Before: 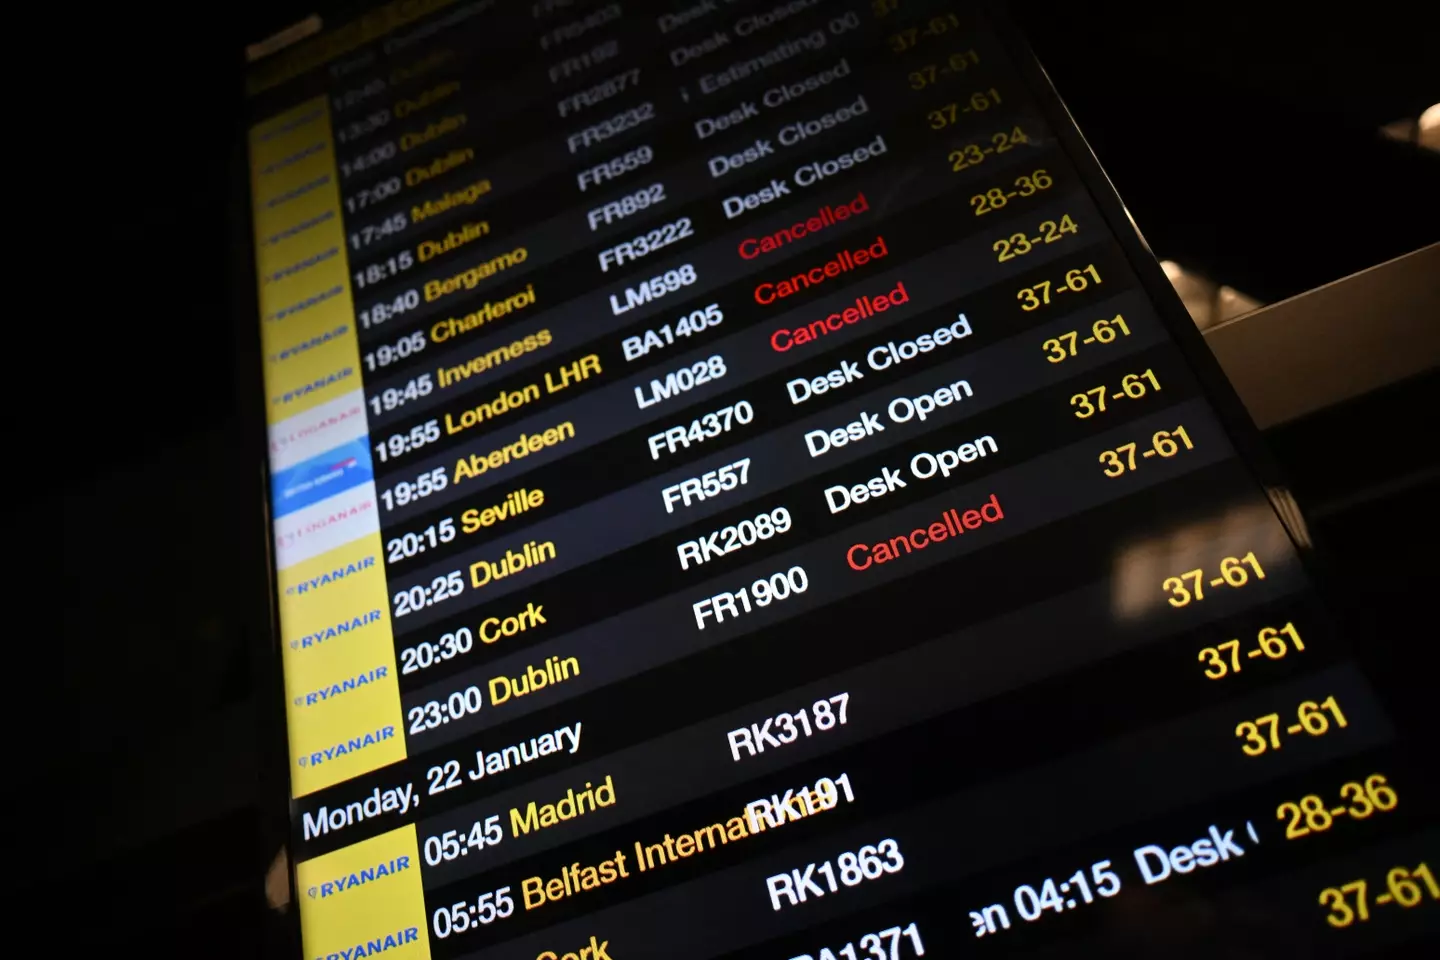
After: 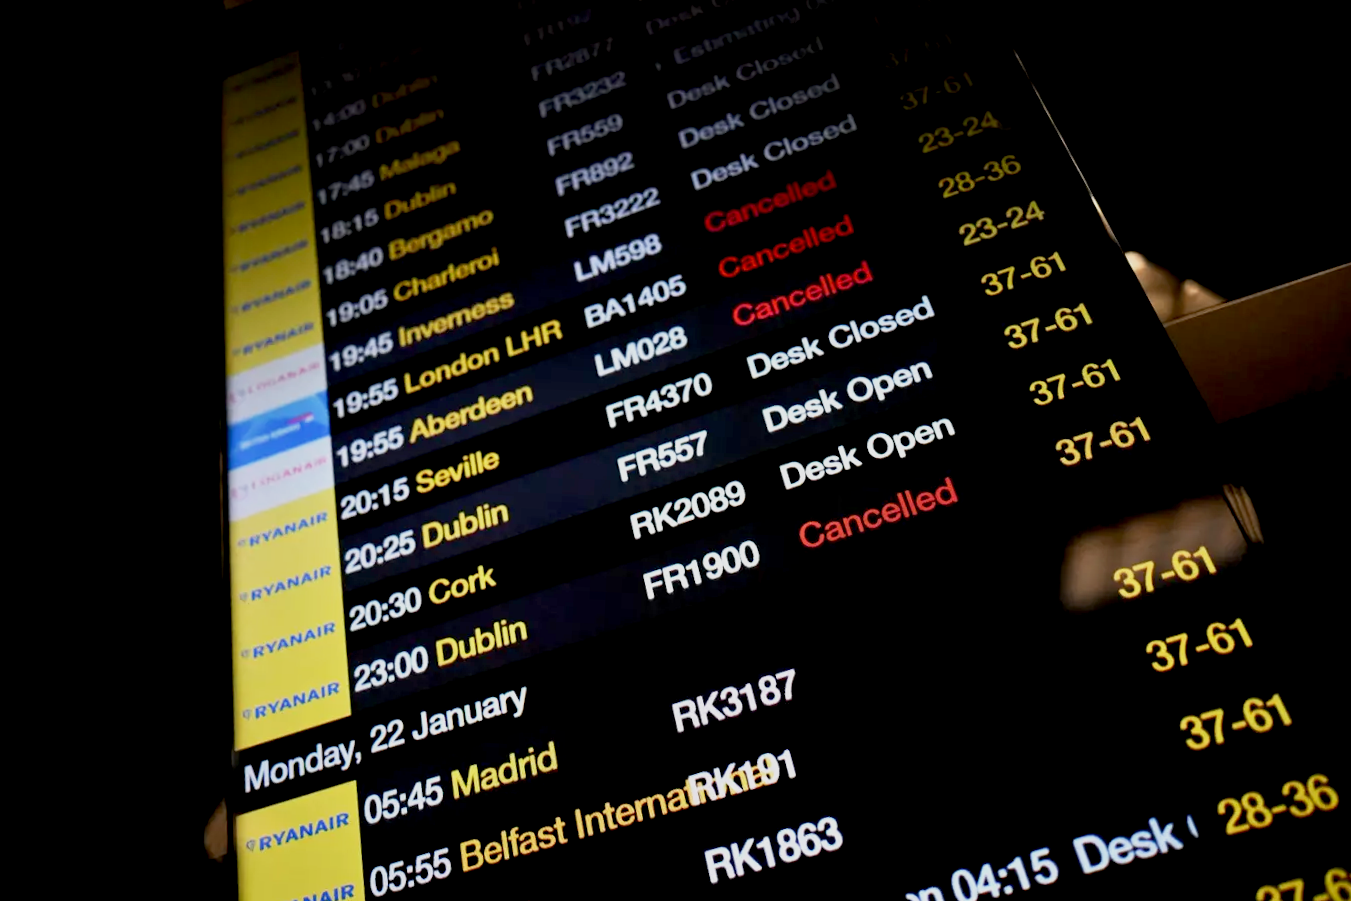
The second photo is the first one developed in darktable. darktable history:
crop and rotate: angle -2.53°
exposure: black level correction 0.011, exposure -0.48 EV, compensate highlight preservation false
base curve: curves: ch0 [(0, 0) (0.088, 0.125) (0.176, 0.251) (0.354, 0.501) (0.613, 0.749) (1, 0.877)], preserve colors none
